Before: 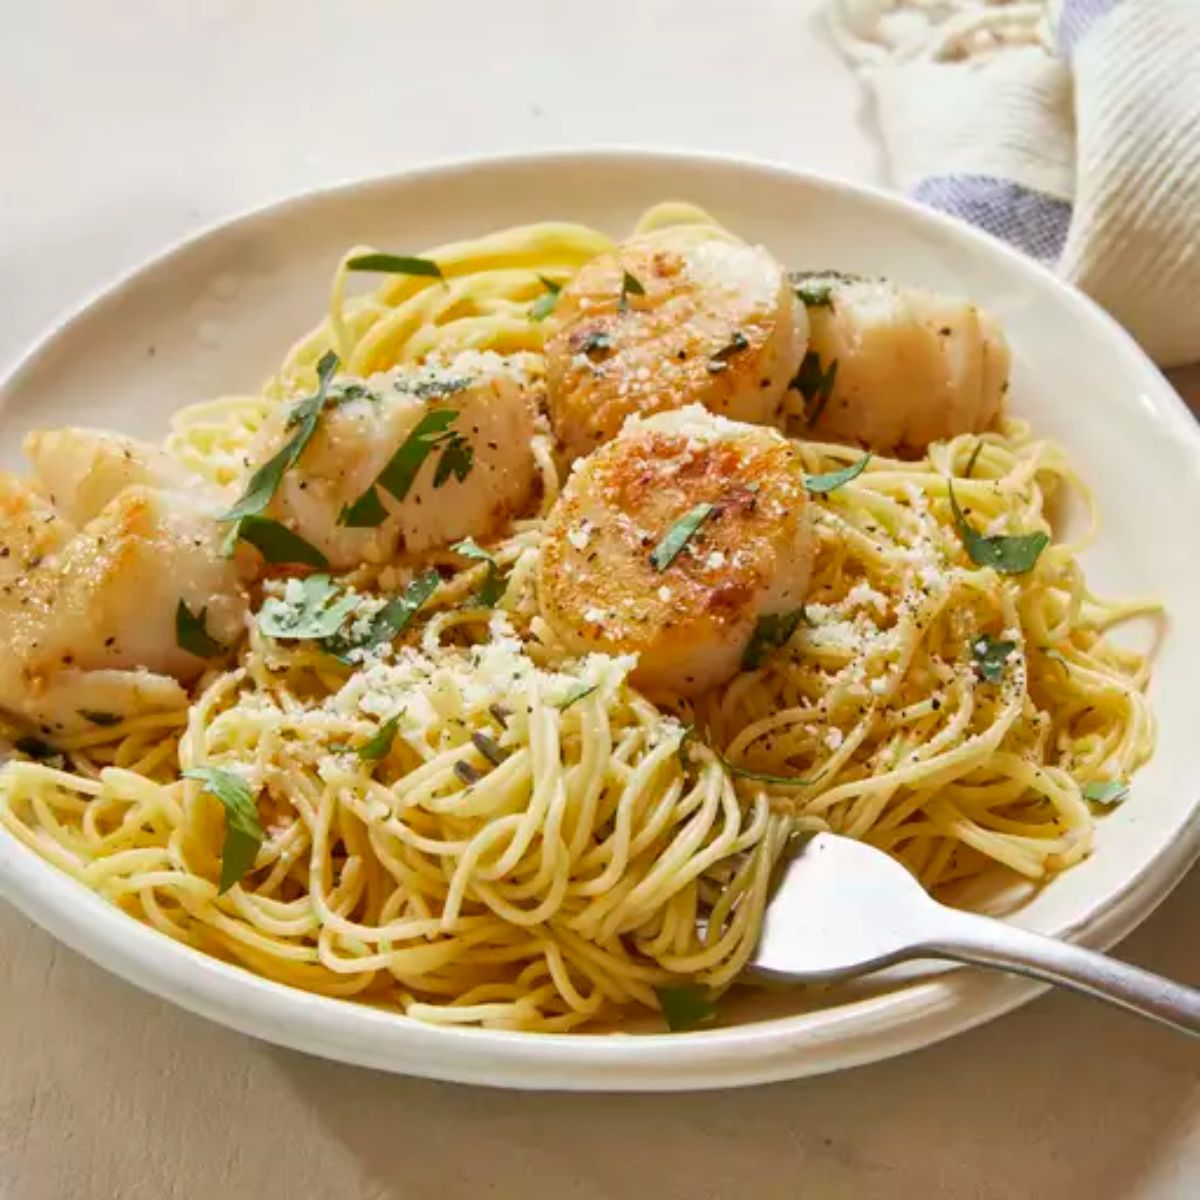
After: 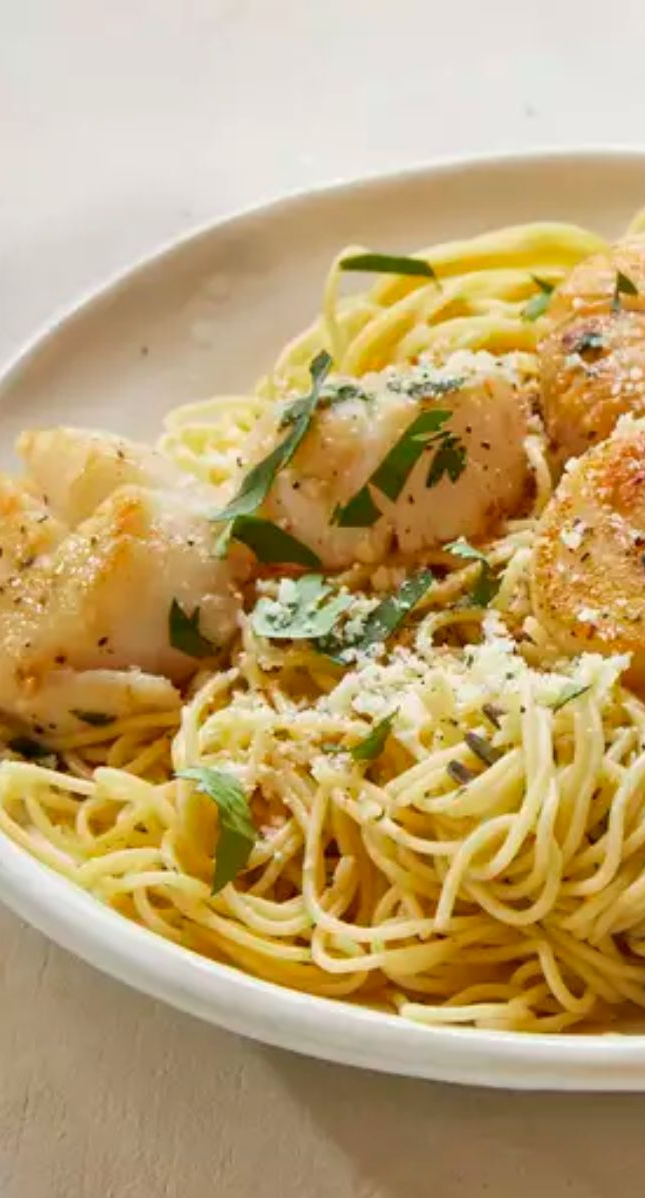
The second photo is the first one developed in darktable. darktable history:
crop: left 0.587%, right 45.588%, bottom 0.086%
